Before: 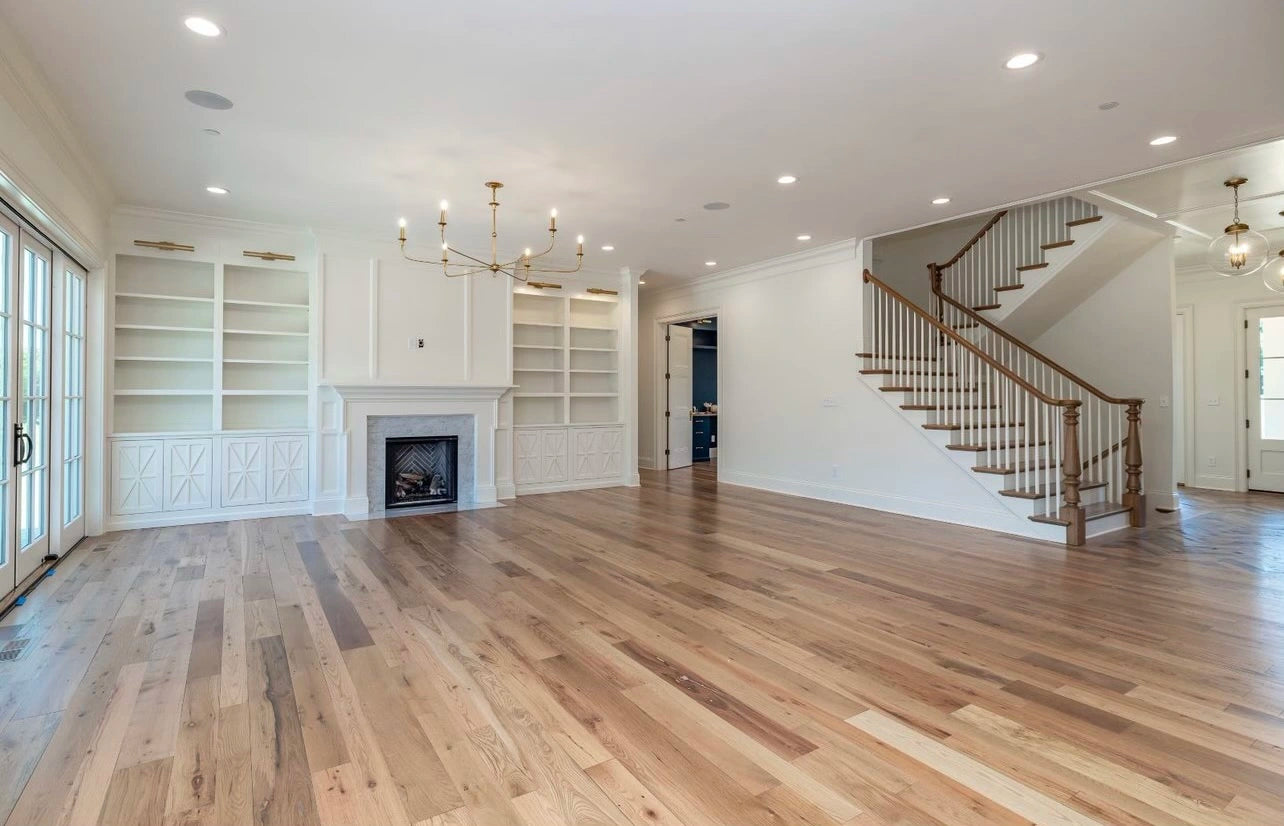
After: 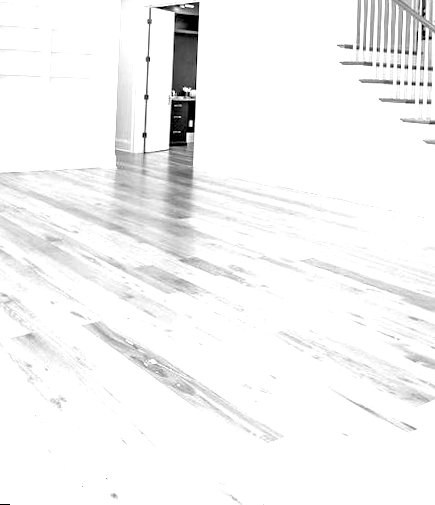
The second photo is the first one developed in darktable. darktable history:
exposure: black level correction 0.005, exposure 2.084 EV, compensate highlight preservation false
crop: left 40.878%, top 39.176%, right 25.993%, bottom 3.081%
monochrome: a 32, b 64, size 2.3, highlights 1
rotate and perspective: rotation 2.27°, automatic cropping off
